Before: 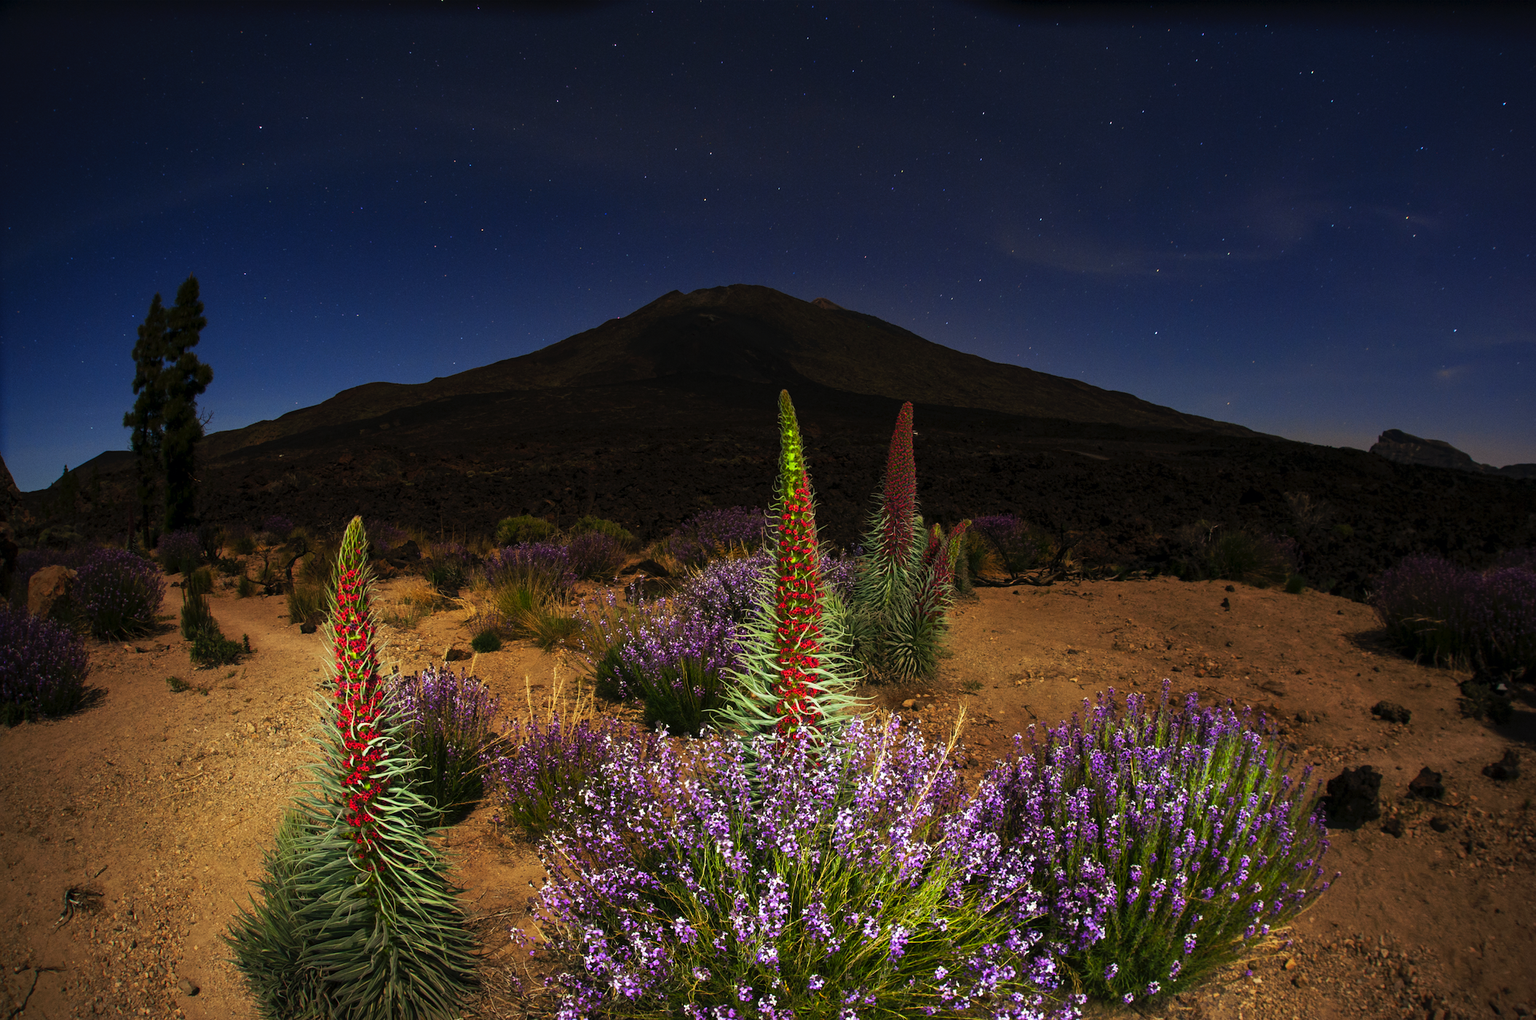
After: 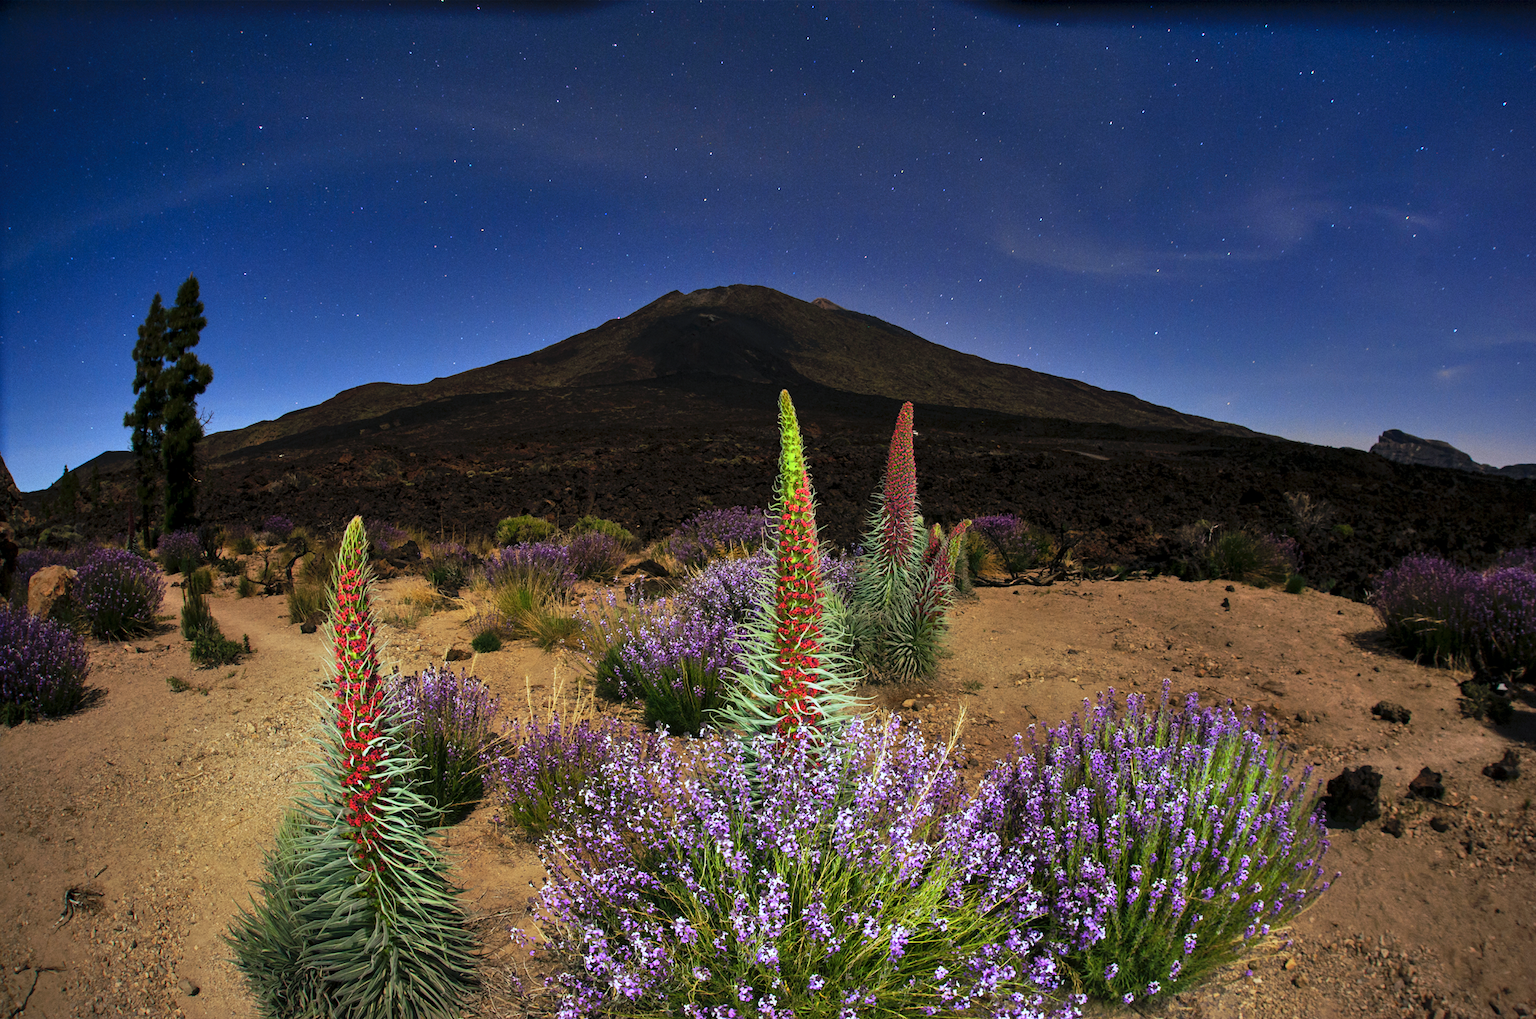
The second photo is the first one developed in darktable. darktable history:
shadows and highlights: white point adjustment 1, soften with gaussian
white balance: red 0.926, green 1.003, blue 1.133
